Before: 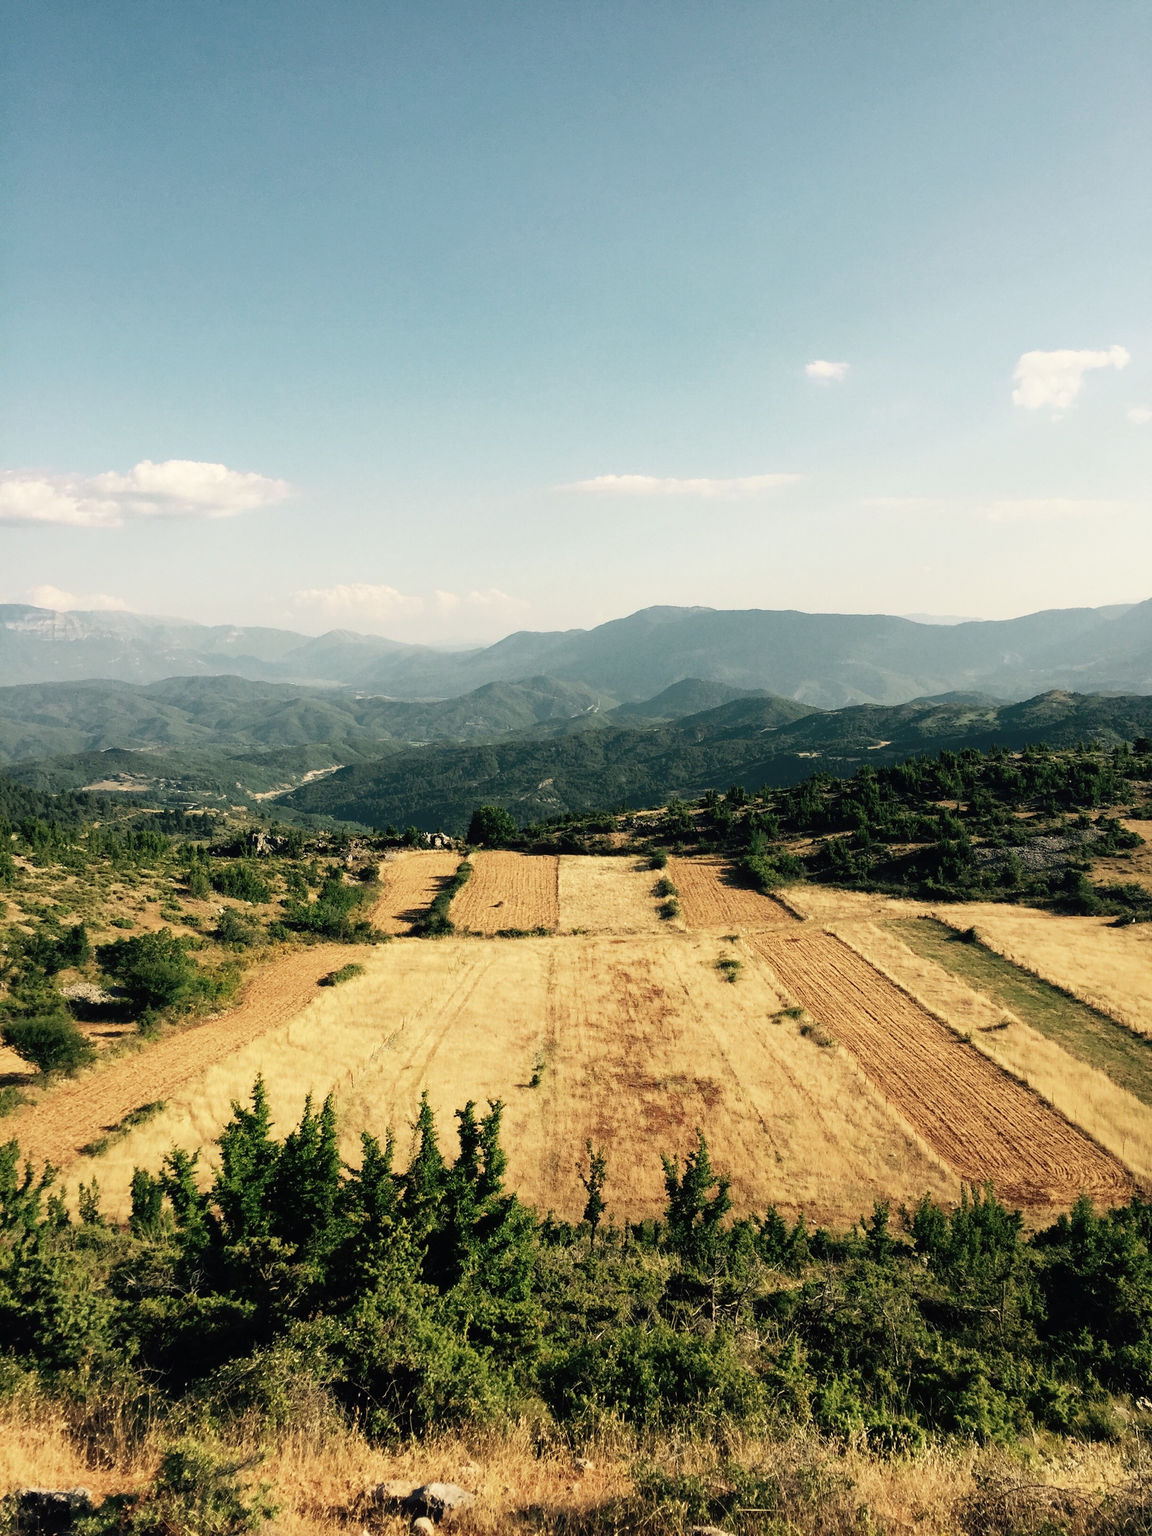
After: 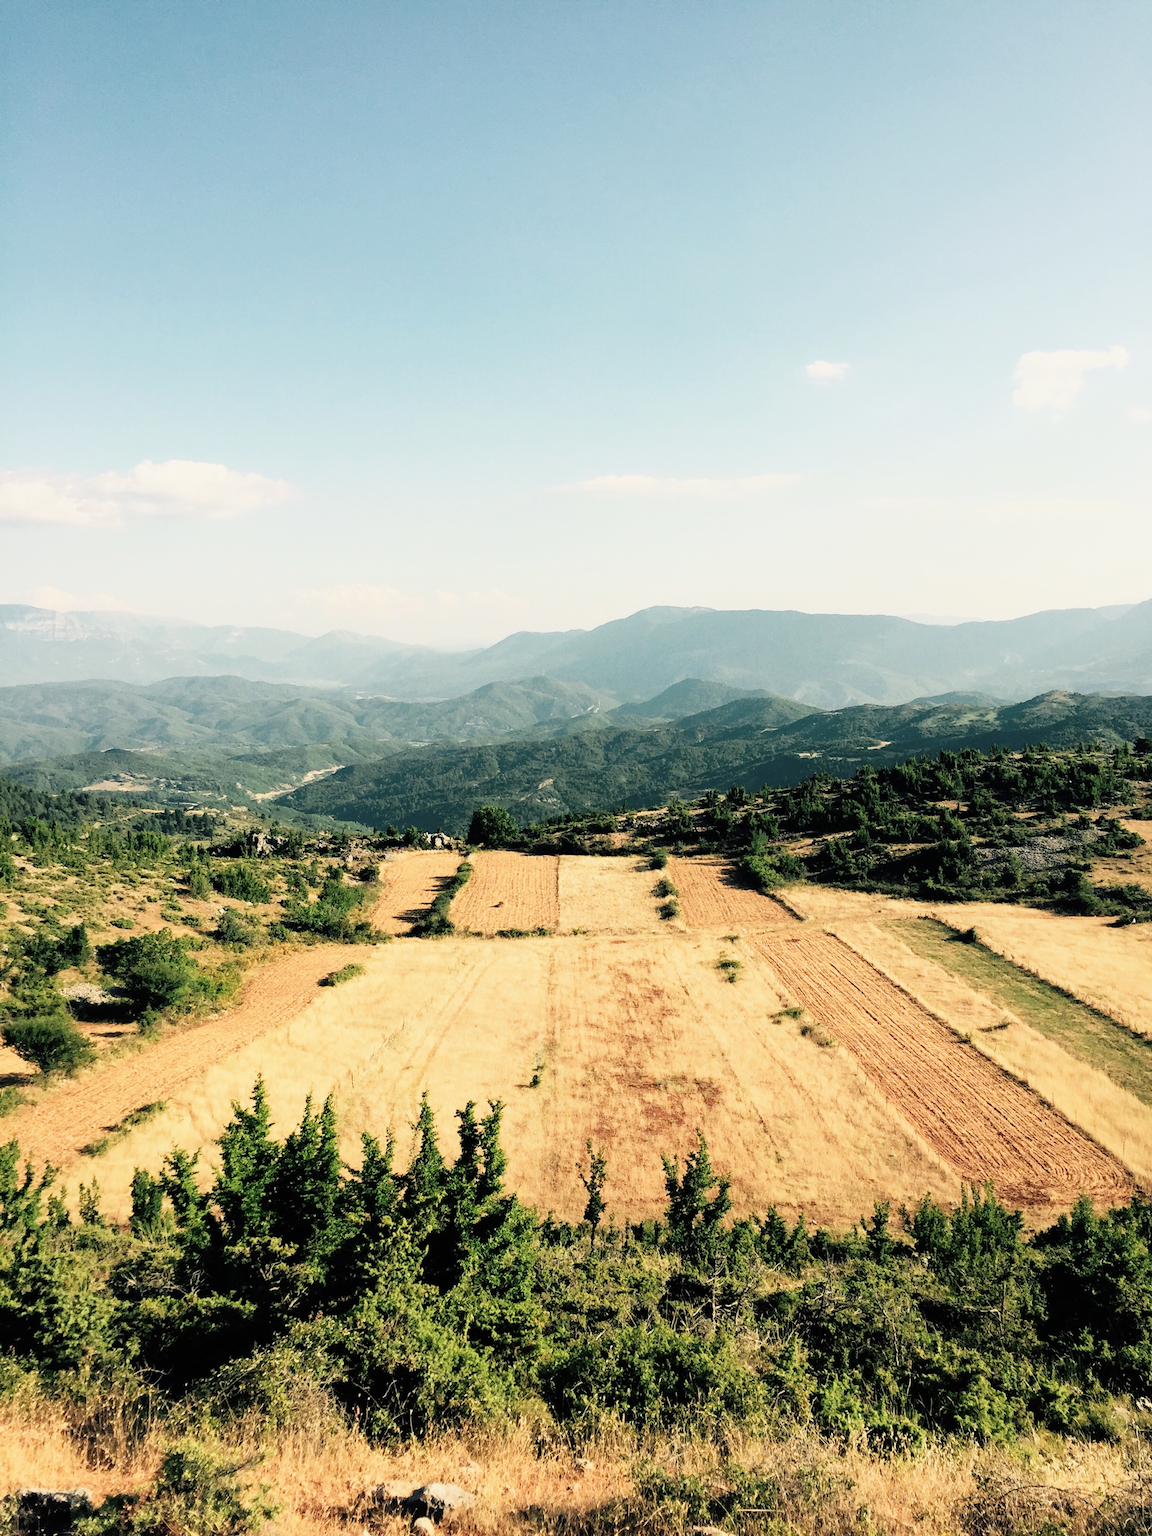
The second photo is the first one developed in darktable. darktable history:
filmic rgb: hardness 4.17
exposure: exposure 0.943 EV, compensate highlight preservation false
